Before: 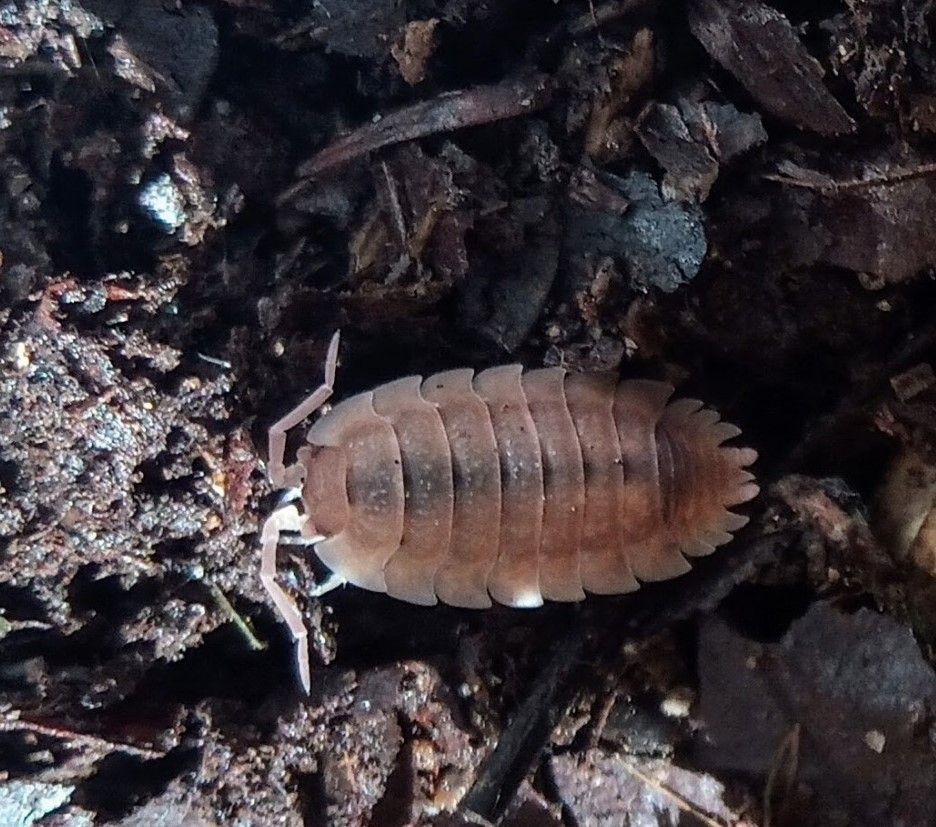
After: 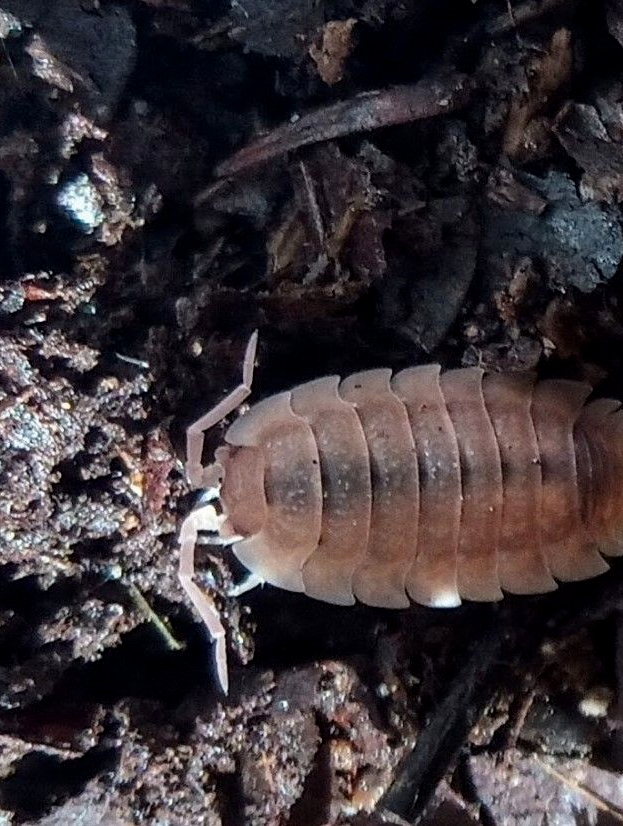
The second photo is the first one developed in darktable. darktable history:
color balance: mode lift, gamma, gain (sRGB), lift [0.97, 1, 1, 1], gamma [1.03, 1, 1, 1]
crop and rotate: left 8.786%, right 24.548%
